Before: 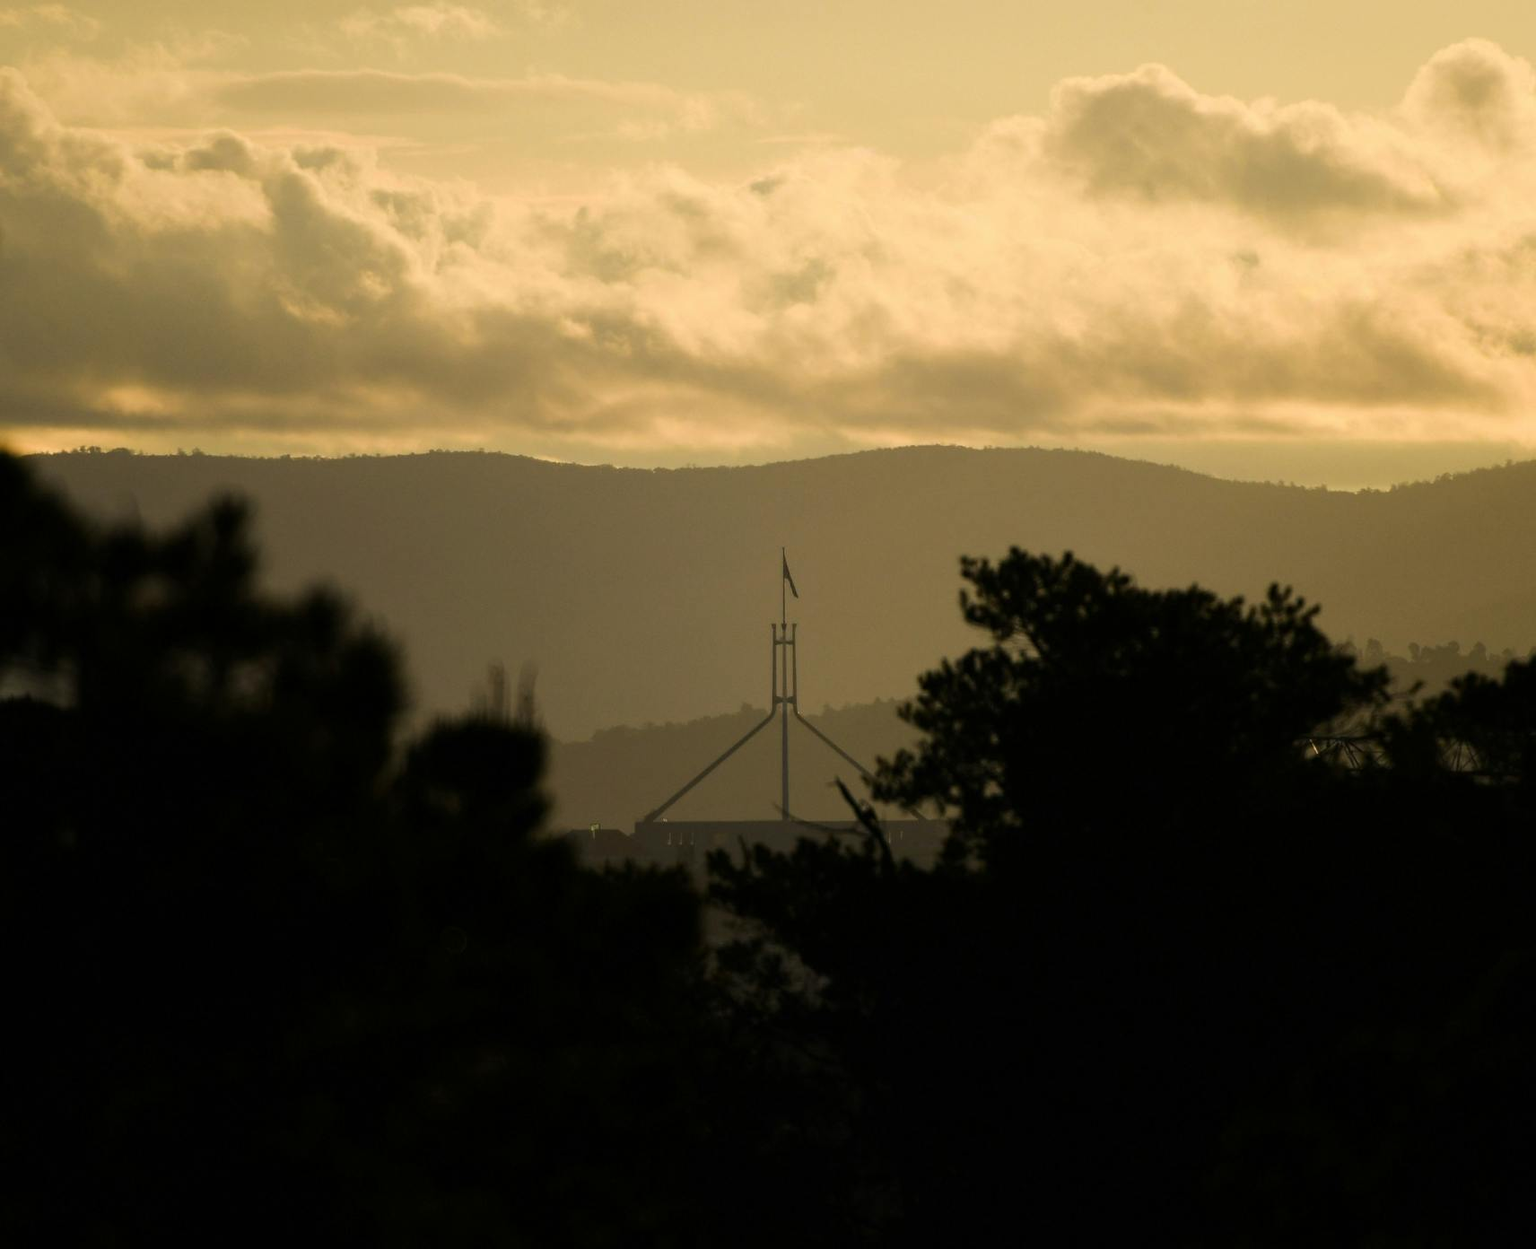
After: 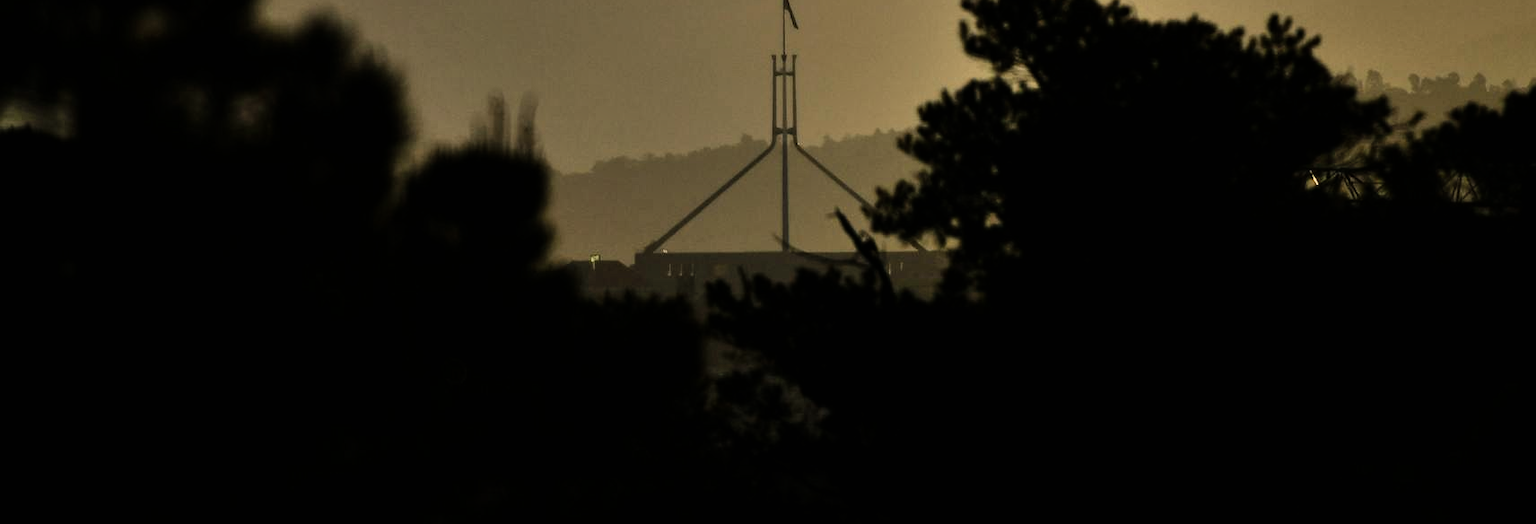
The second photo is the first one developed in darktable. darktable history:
filmic rgb: black relative exposure -7.5 EV, white relative exposure 5 EV, hardness 3.31, contrast 1.3, contrast in shadows safe
shadows and highlights: soften with gaussian
color balance: output saturation 98.5%
tone equalizer: on, module defaults
crop: top 45.551%, bottom 12.262%
